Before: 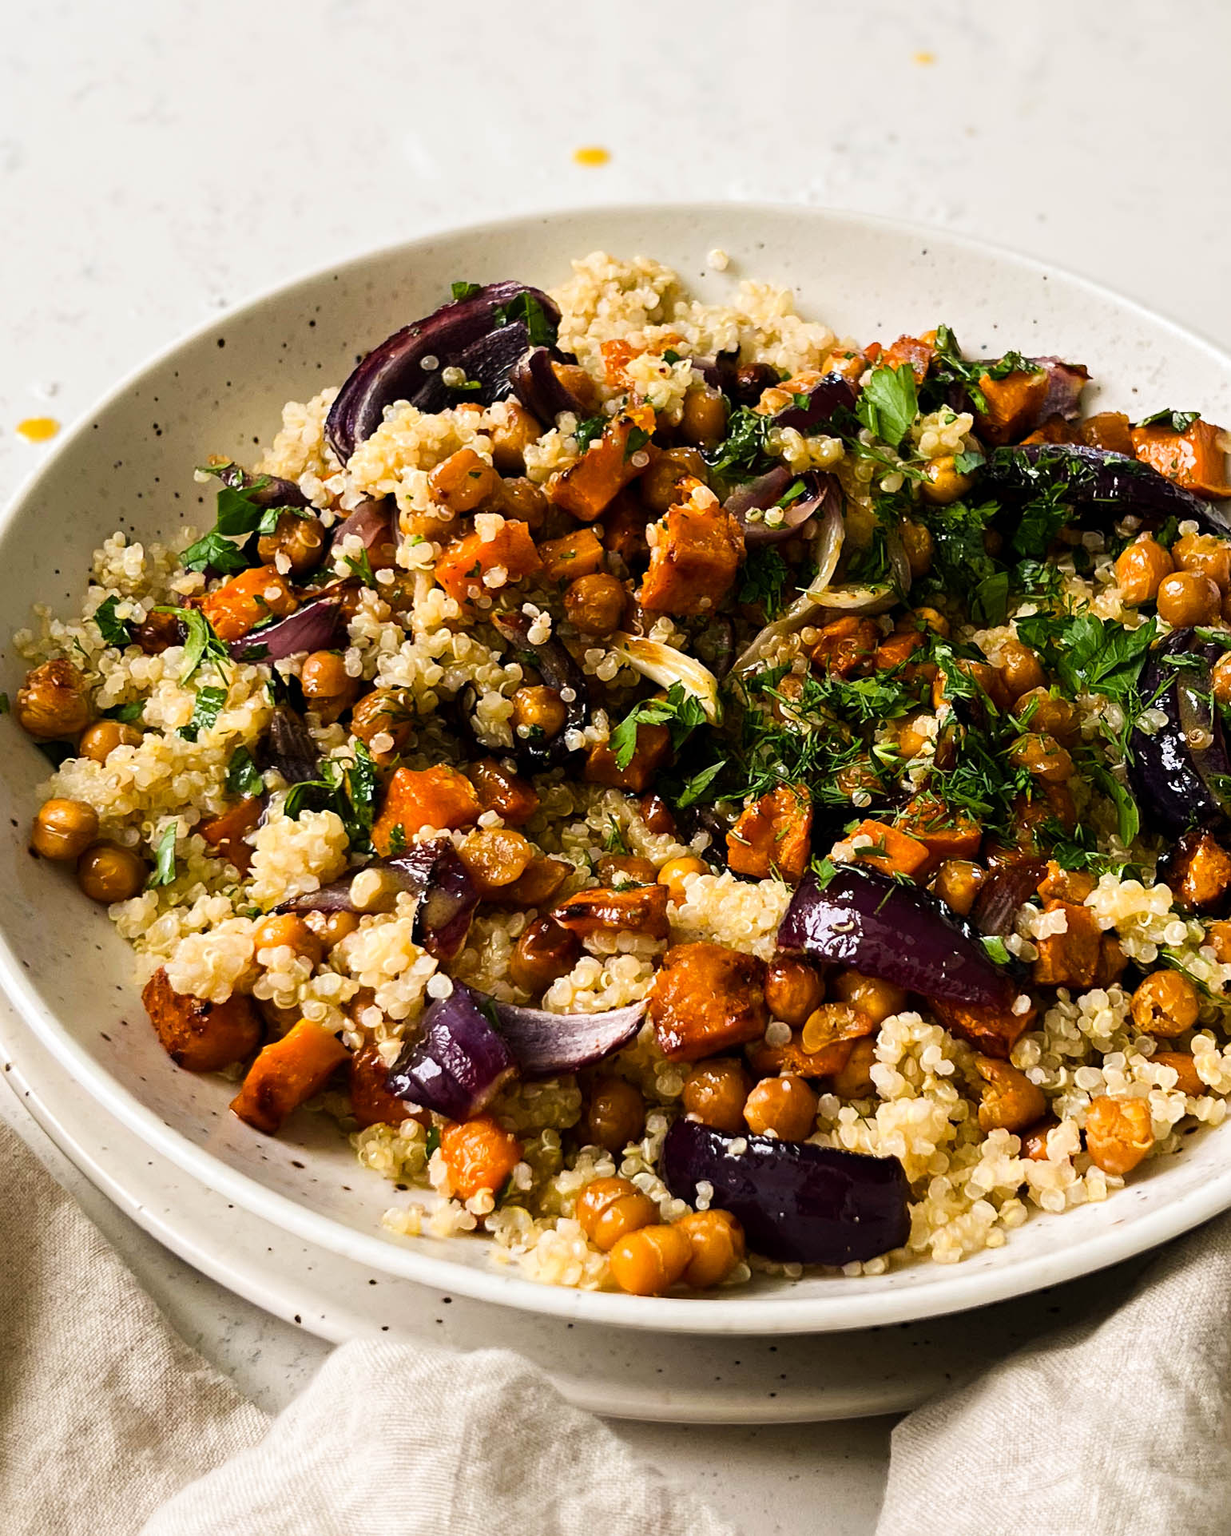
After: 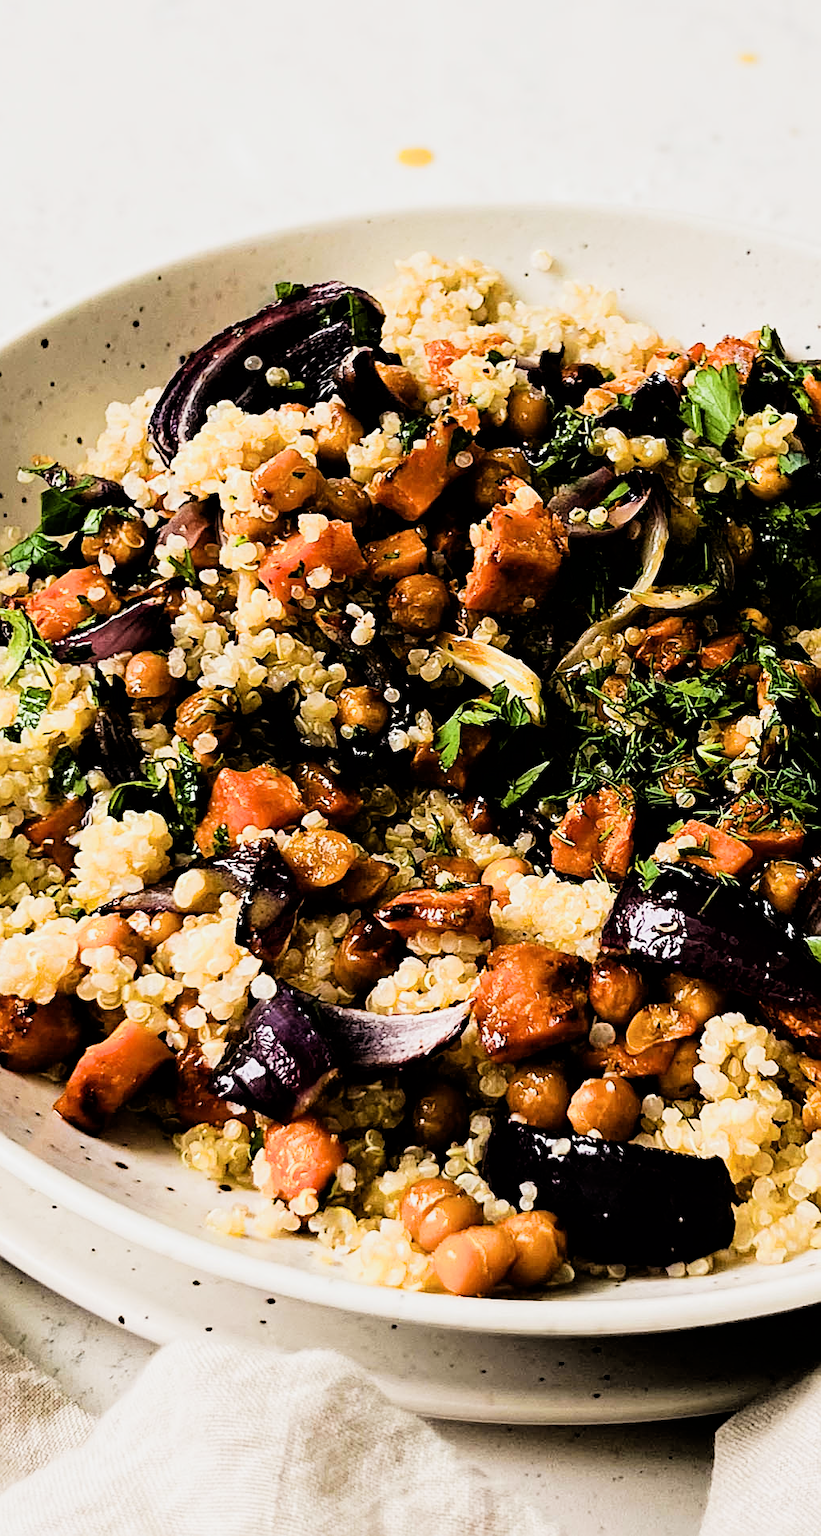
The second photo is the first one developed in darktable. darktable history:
tone equalizer: -8 EV -0.427 EV, -7 EV -0.419 EV, -6 EV -0.345 EV, -5 EV -0.238 EV, -3 EV 0.221 EV, -2 EV 0.31 EV, -1 EV 0.368 EV, +0 EV 0.447 EV
sharpen: on, module defaults
crop and rotate: left 14.355%, right 18.931%
filmic rgb: black relative exposure -5.13 EV, white relative exposure 3.99 EV, hardness 2.9, contrast 1.393, highlights saturation mix -30.7%
